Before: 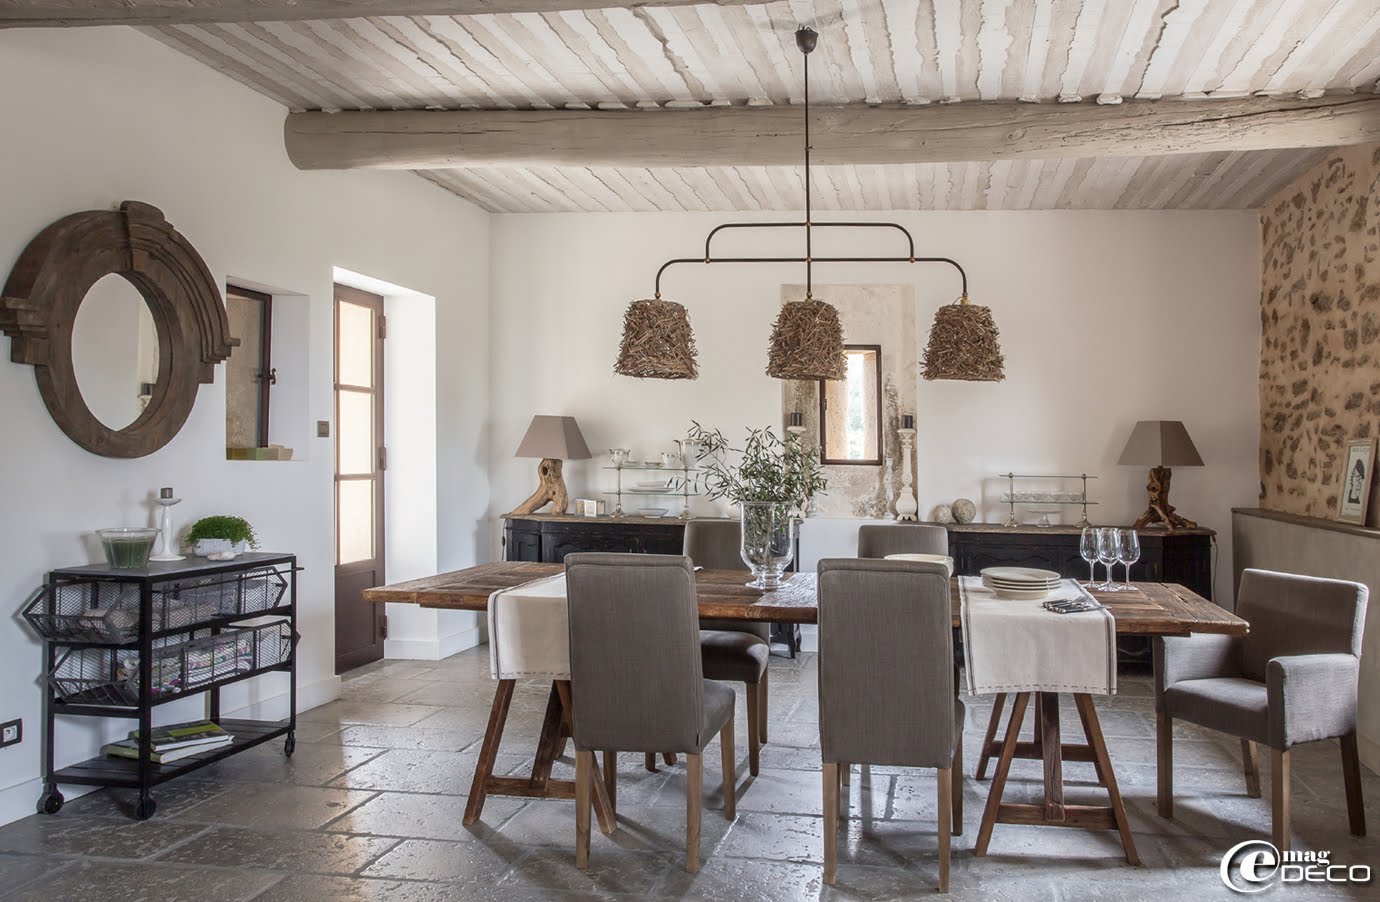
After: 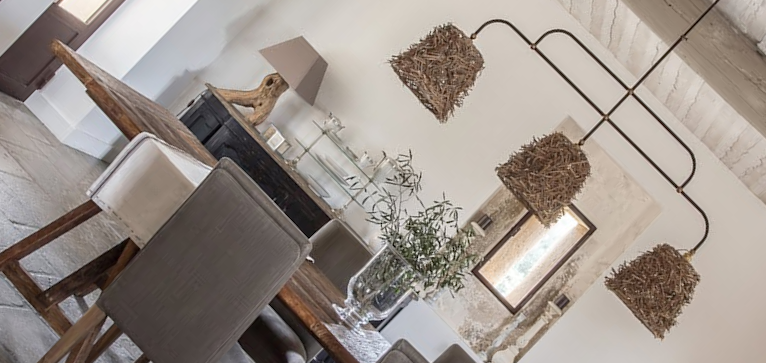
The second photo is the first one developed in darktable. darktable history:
crop and rotate: angle -44.61°, top 16.427%, right 0.796%, bottom 11.613%
